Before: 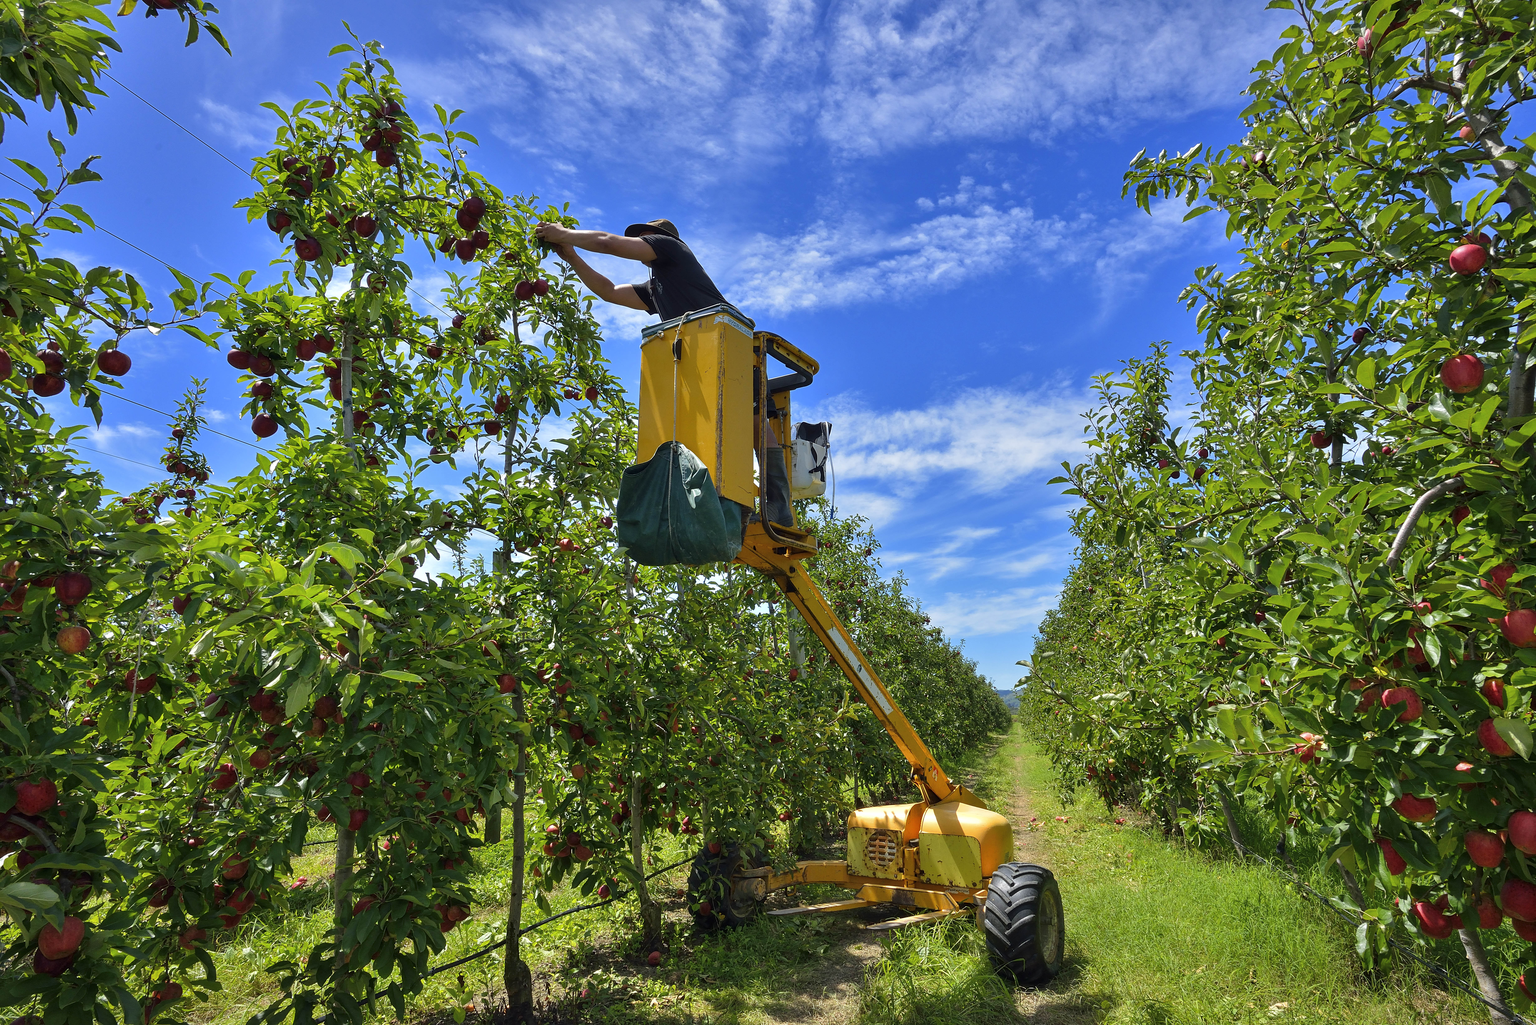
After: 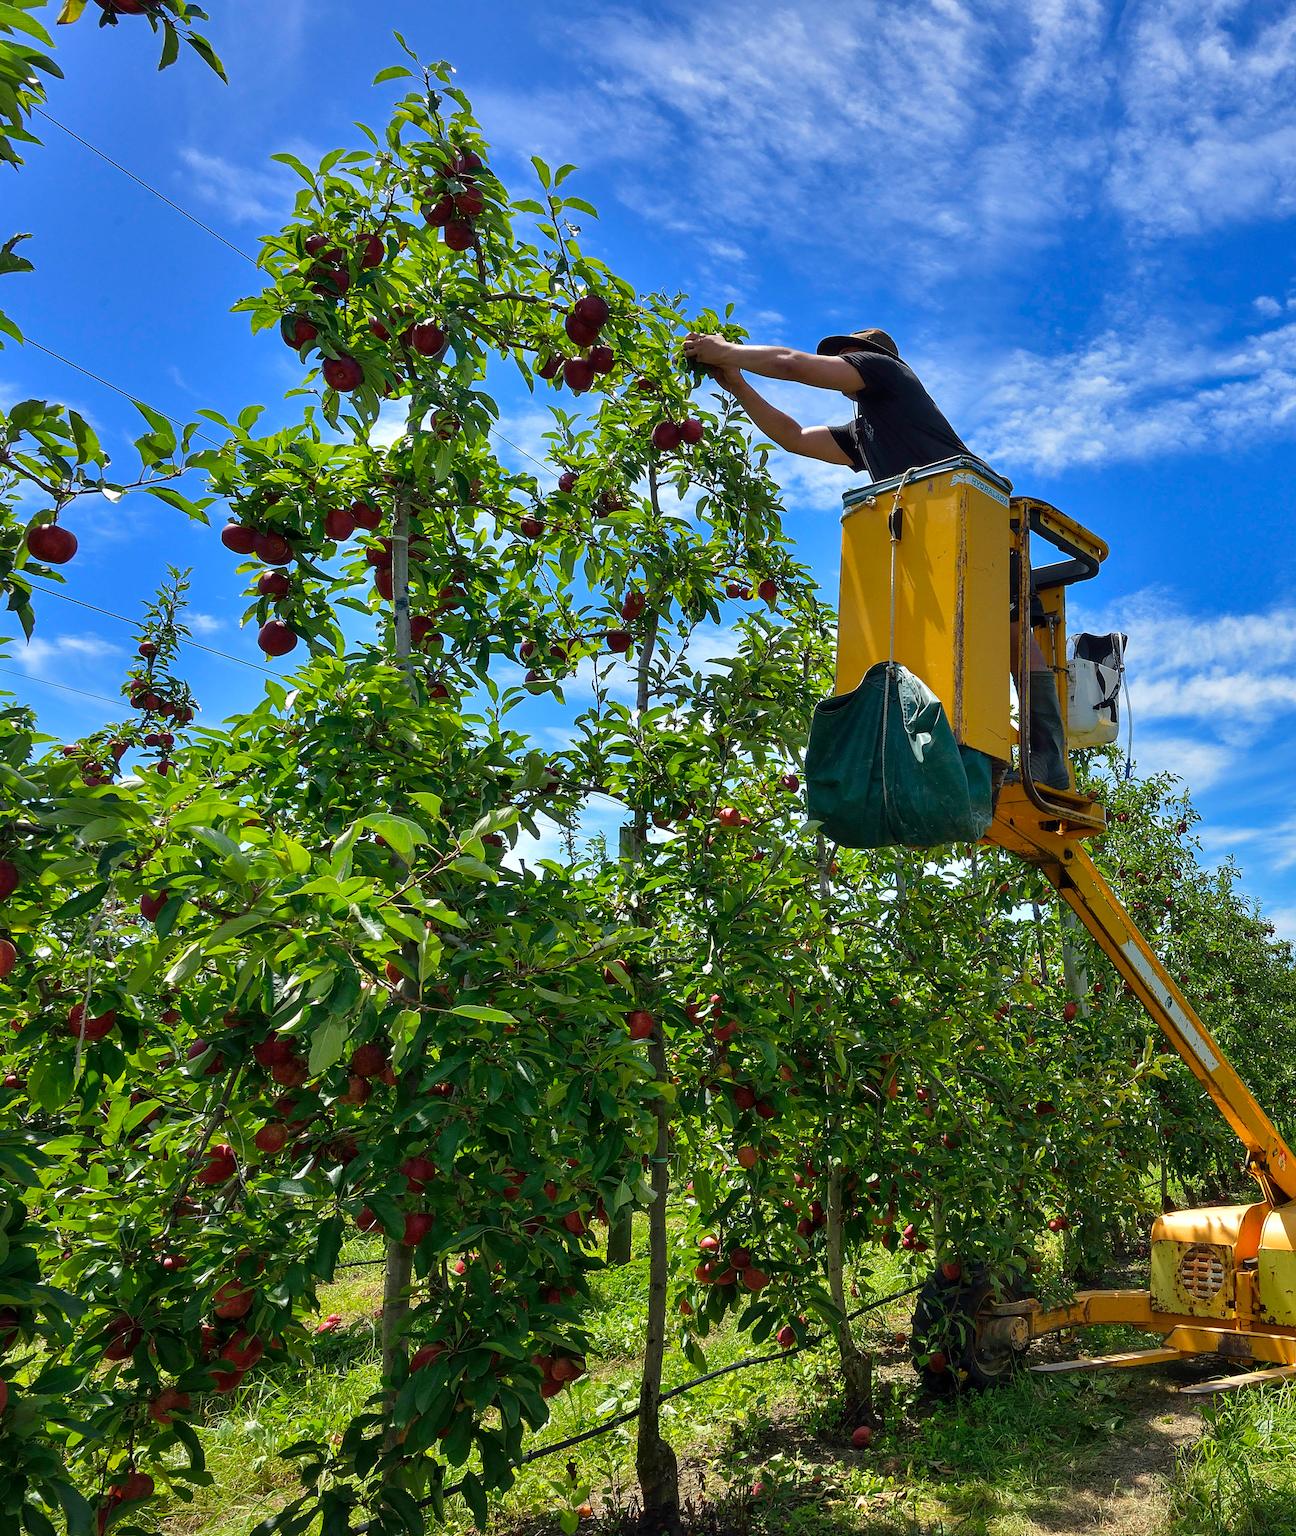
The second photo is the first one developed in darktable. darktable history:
crop: left 5.201%, right 38.477%
levels: mode automatic, black 0.04%, levels [0.044, 0.475, 0.791]
